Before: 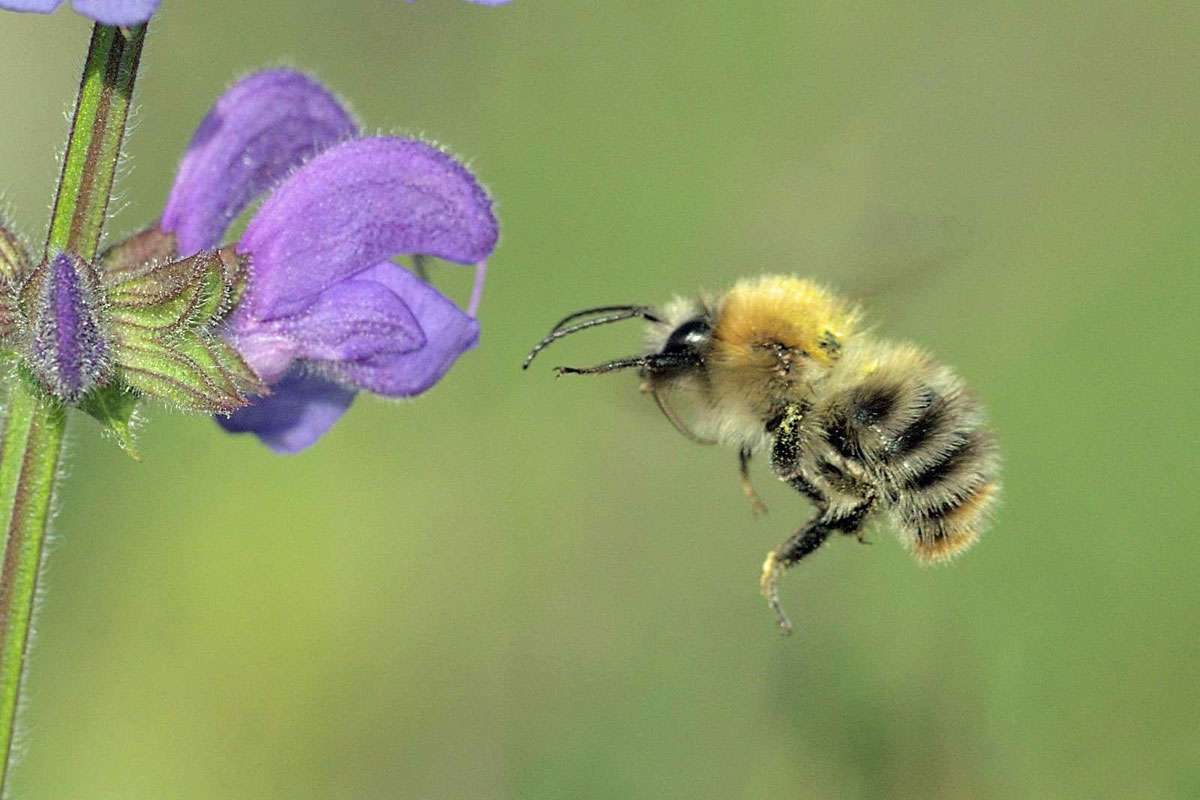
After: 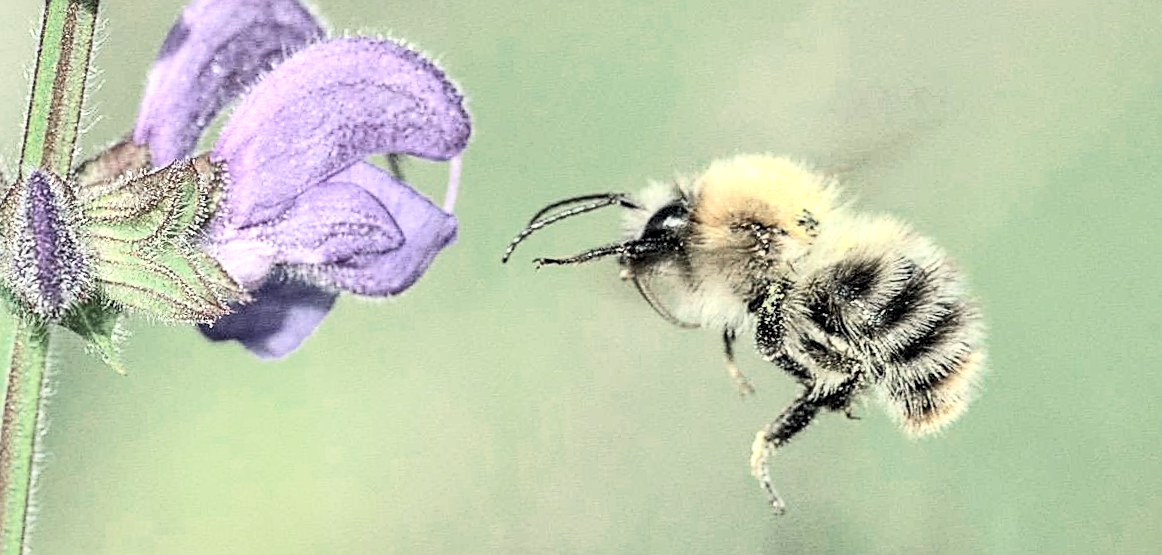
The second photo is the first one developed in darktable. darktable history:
sharpen: on, module defaults
levels: levels [0, 0.498, 0.996]
crop: top 11.038%, bottom 13.962%
rotate and perspective: rotation -3°, crop left 0.031, crop right 0.968, crop top 0.07, crop bottom 0.93
contrast brightness saturation: contrast 0.43, brightness 0.56, saturation -0.19
local contrast: detail 150%
color zones: curves: ch0 [(0, 0.5) (0.125, 0.4) (0.25, 0.5) (0.375, 0.4) (0.5, 0.4) (0.625, 0.35) (0.75, 0.35) (0.875, 0.5)]; ch1 [(0, 0.35) (0.125, 0.45) (0.25, 0.35) (0.375, 0.35) (0.5, 0.35) (0.625, 0.35) (0.75, 0.45) (0.875, 0.35)]; ch2 [(0, 0.6) (0.125, 0.5) (0.25, 0.5) (0.375, 0.6) (0.5, 0.6) (0.625, 0.5) (0.75, 0.5) (0.875, 0.5)]
